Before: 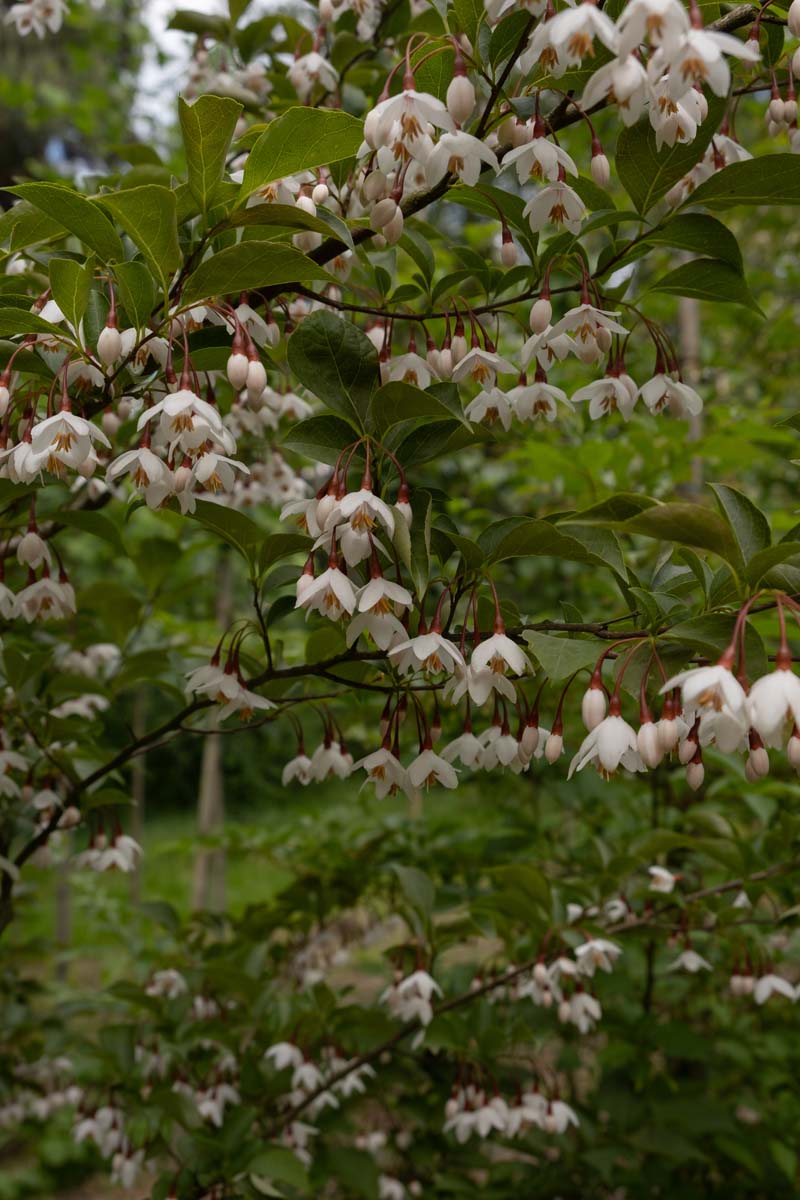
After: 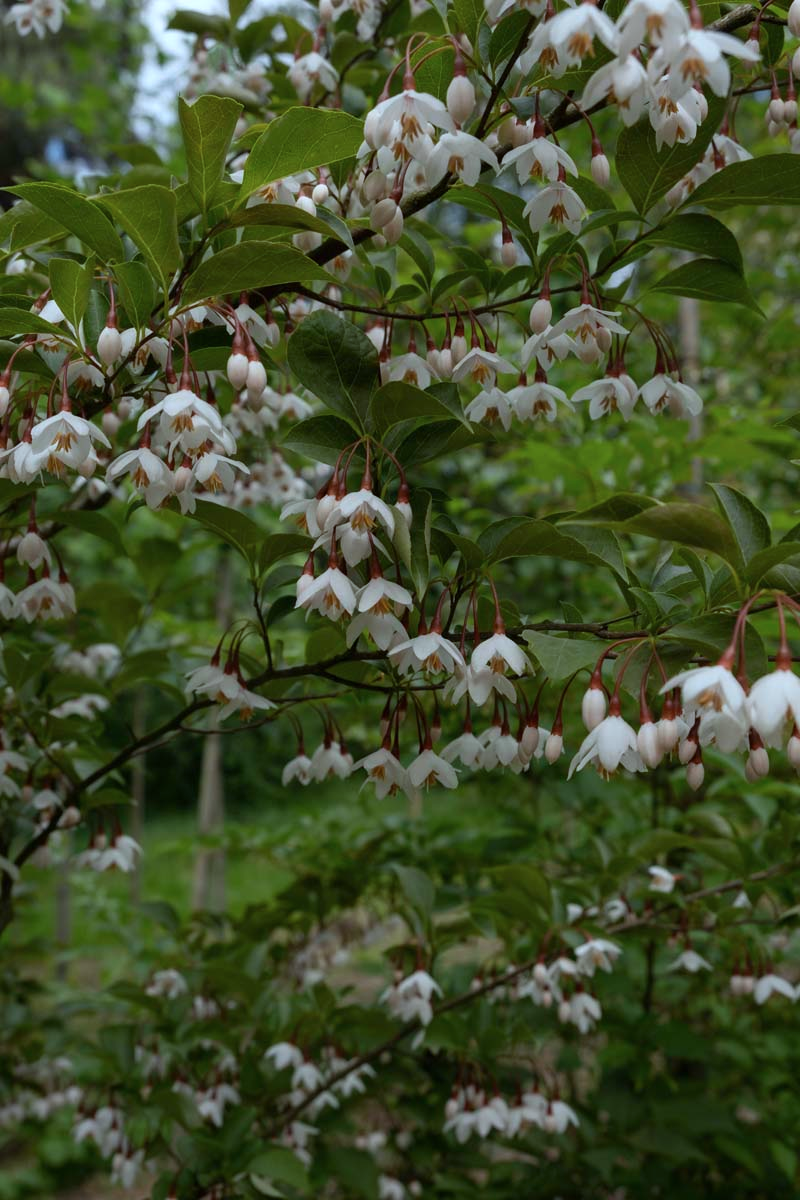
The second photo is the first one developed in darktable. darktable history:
color calibration: illuminant F (fluorescent), F source F9 (Cool White Deluxe 4150 K) – high CRI, x 0.374, y 0.373, temperature 4149.51 K
